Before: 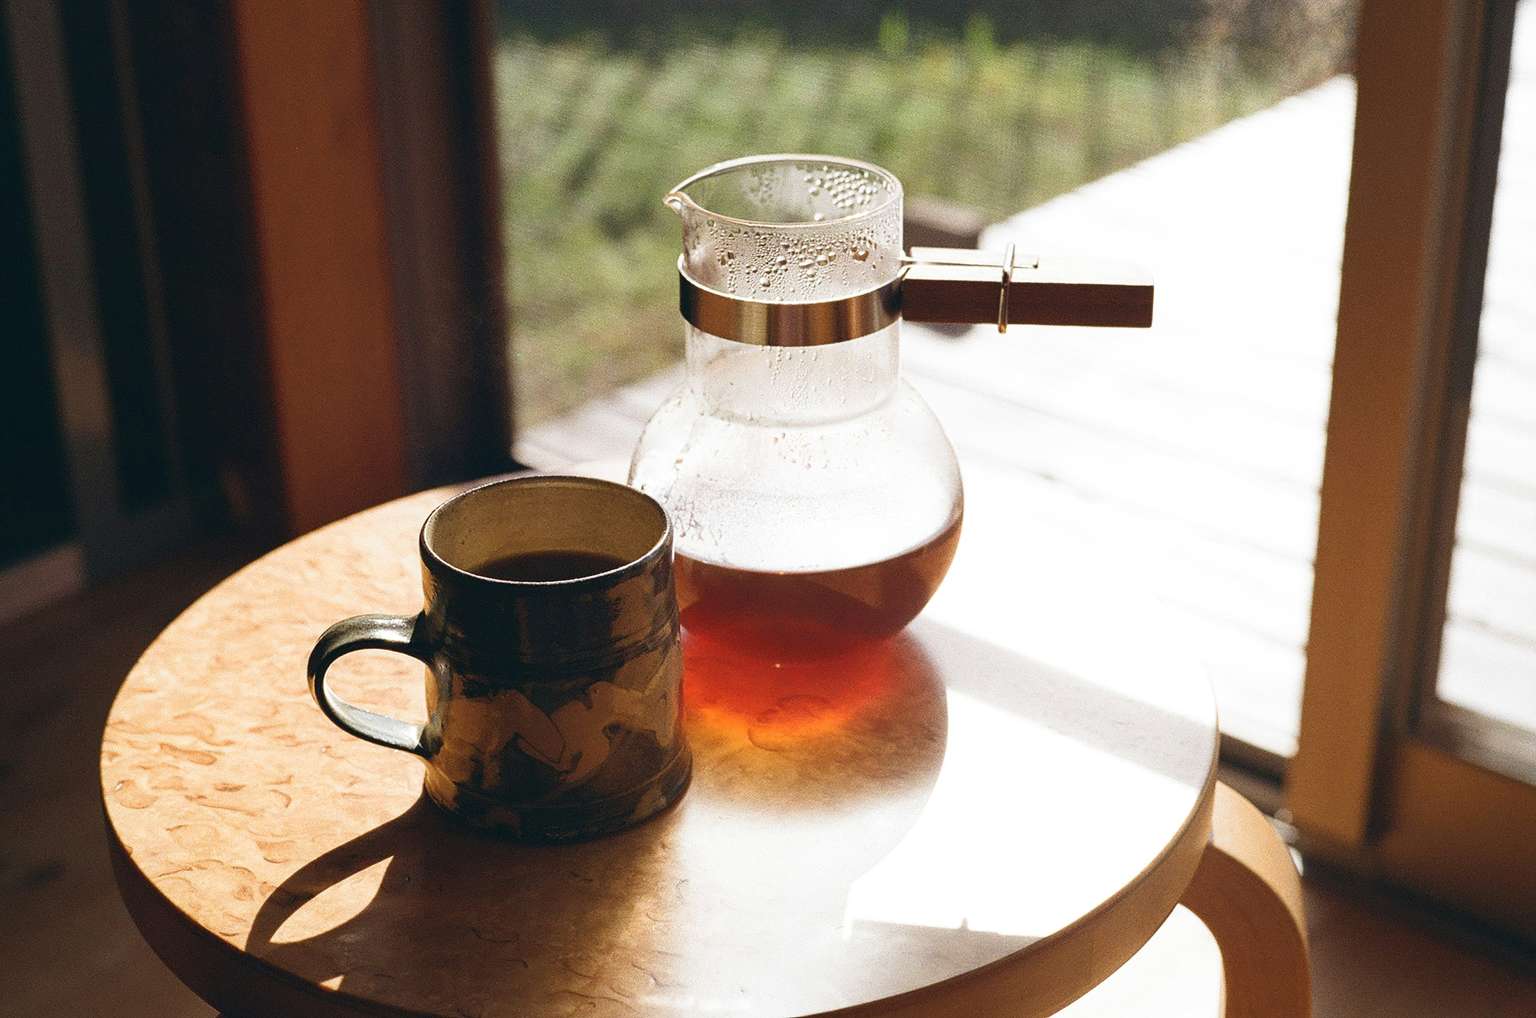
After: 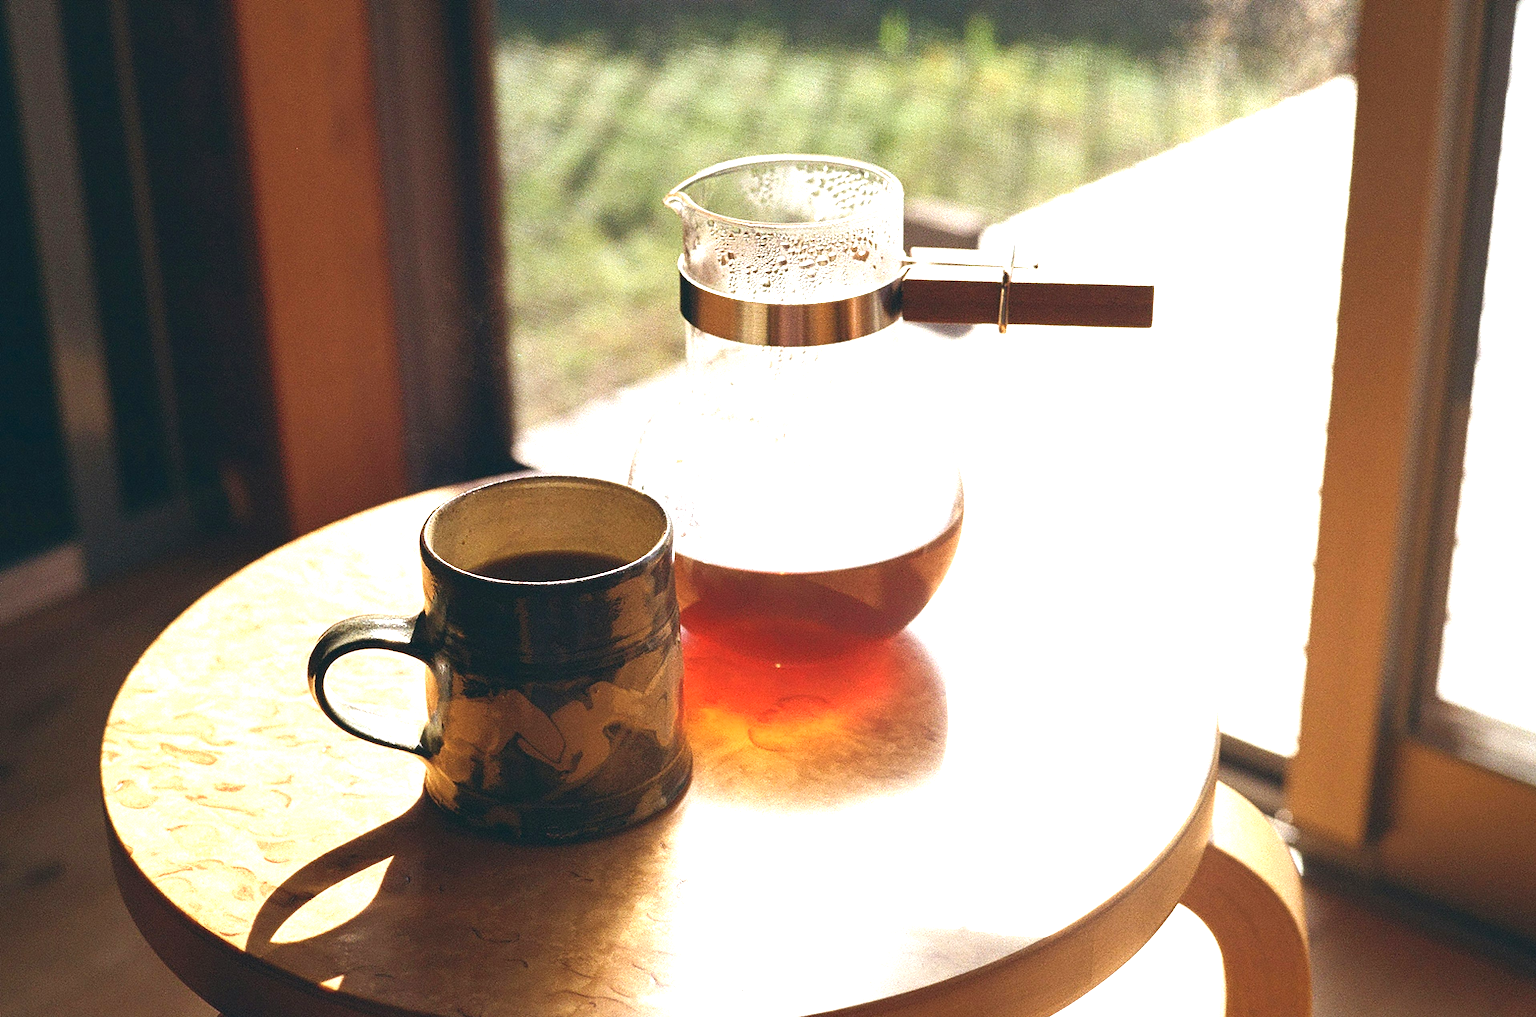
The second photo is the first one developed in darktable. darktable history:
exposure: black level correction 0, exposure 0.889 EV, compensate highlight preservation false
